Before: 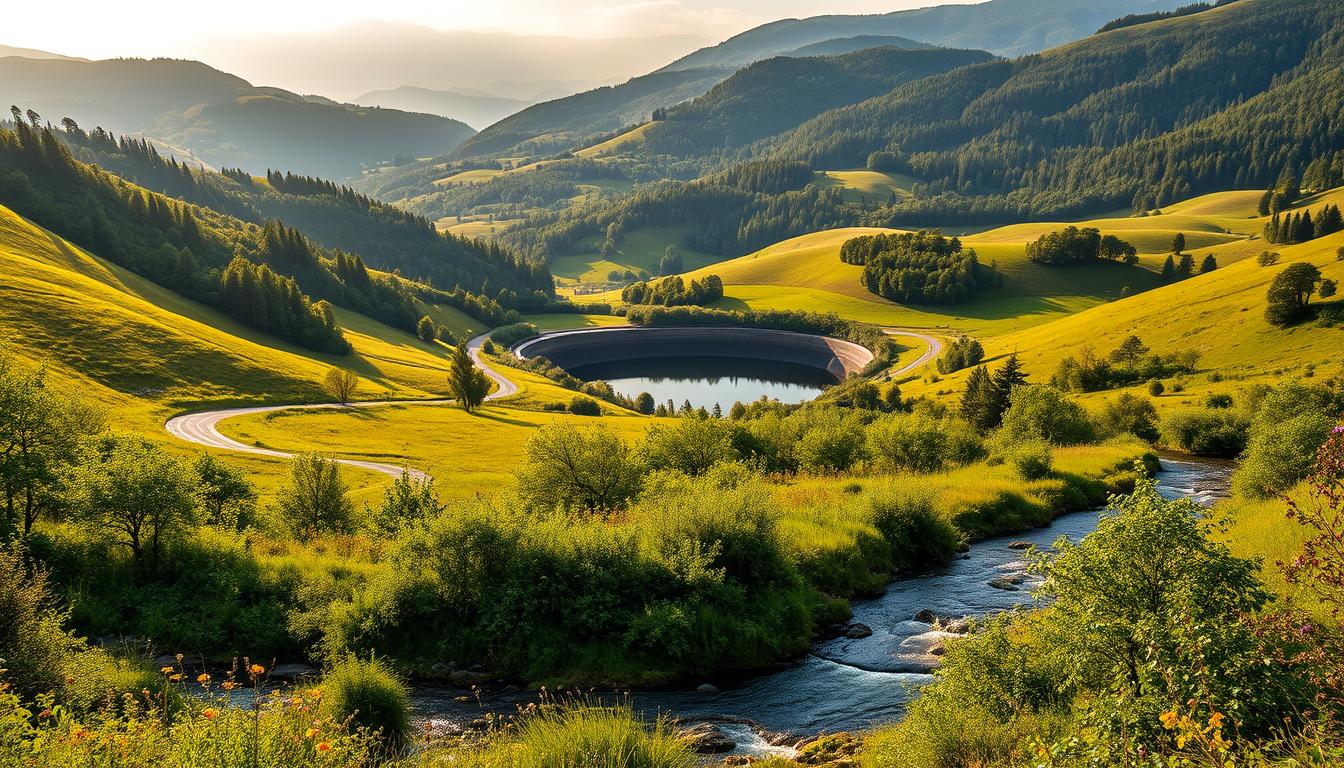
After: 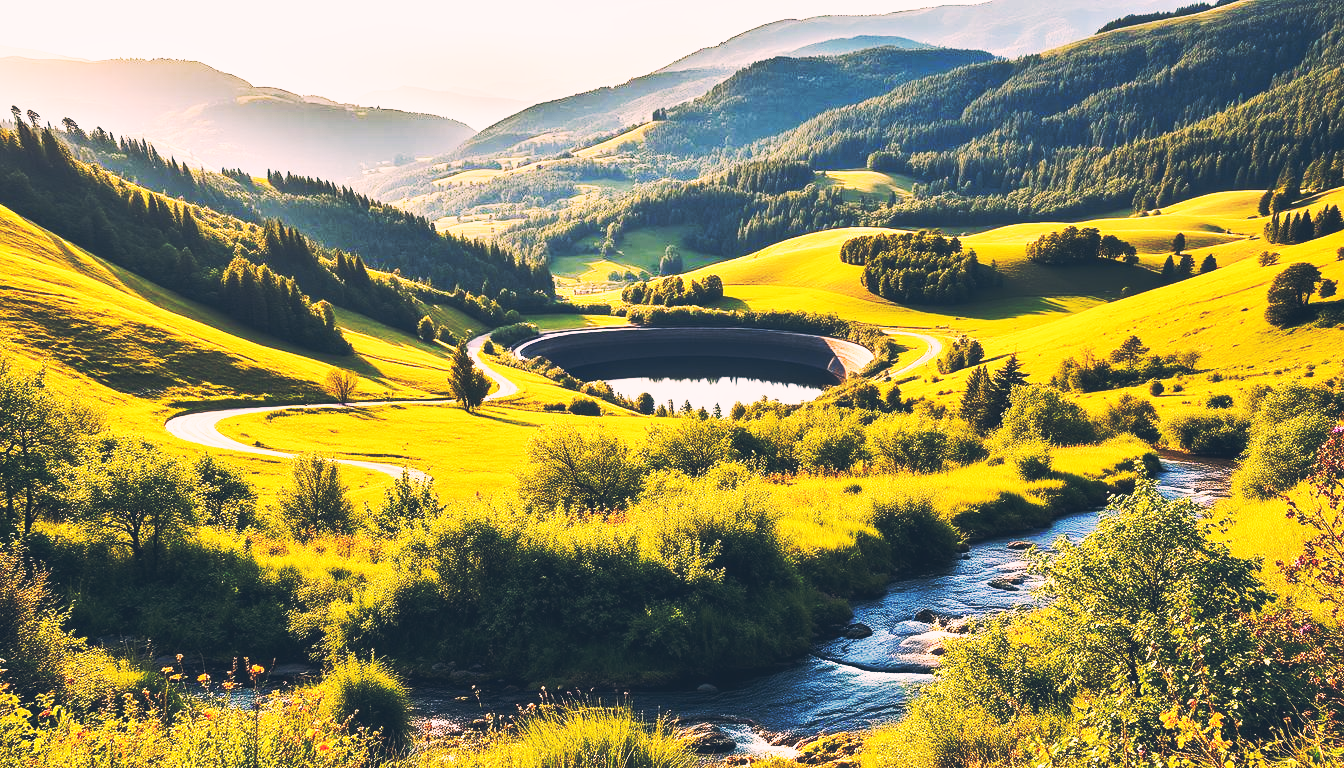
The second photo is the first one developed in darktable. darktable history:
color correction: highlights a* 14.46, highlights b* 5.85, shadows a* -5.53, shadows b* -15.24, saturation 0.85
local contrast: mode bilateral grid, contrast 10, coarseness 25, detail 115%, midtone range 0.2
base curve: curves: ch0 [(0, 0.015) (0.085, 0.116) (0.134, 0.298) (0.19, 0.545) (0.296, 0.764) (0.599, 0.982) (1, 1)], preserve colors none
